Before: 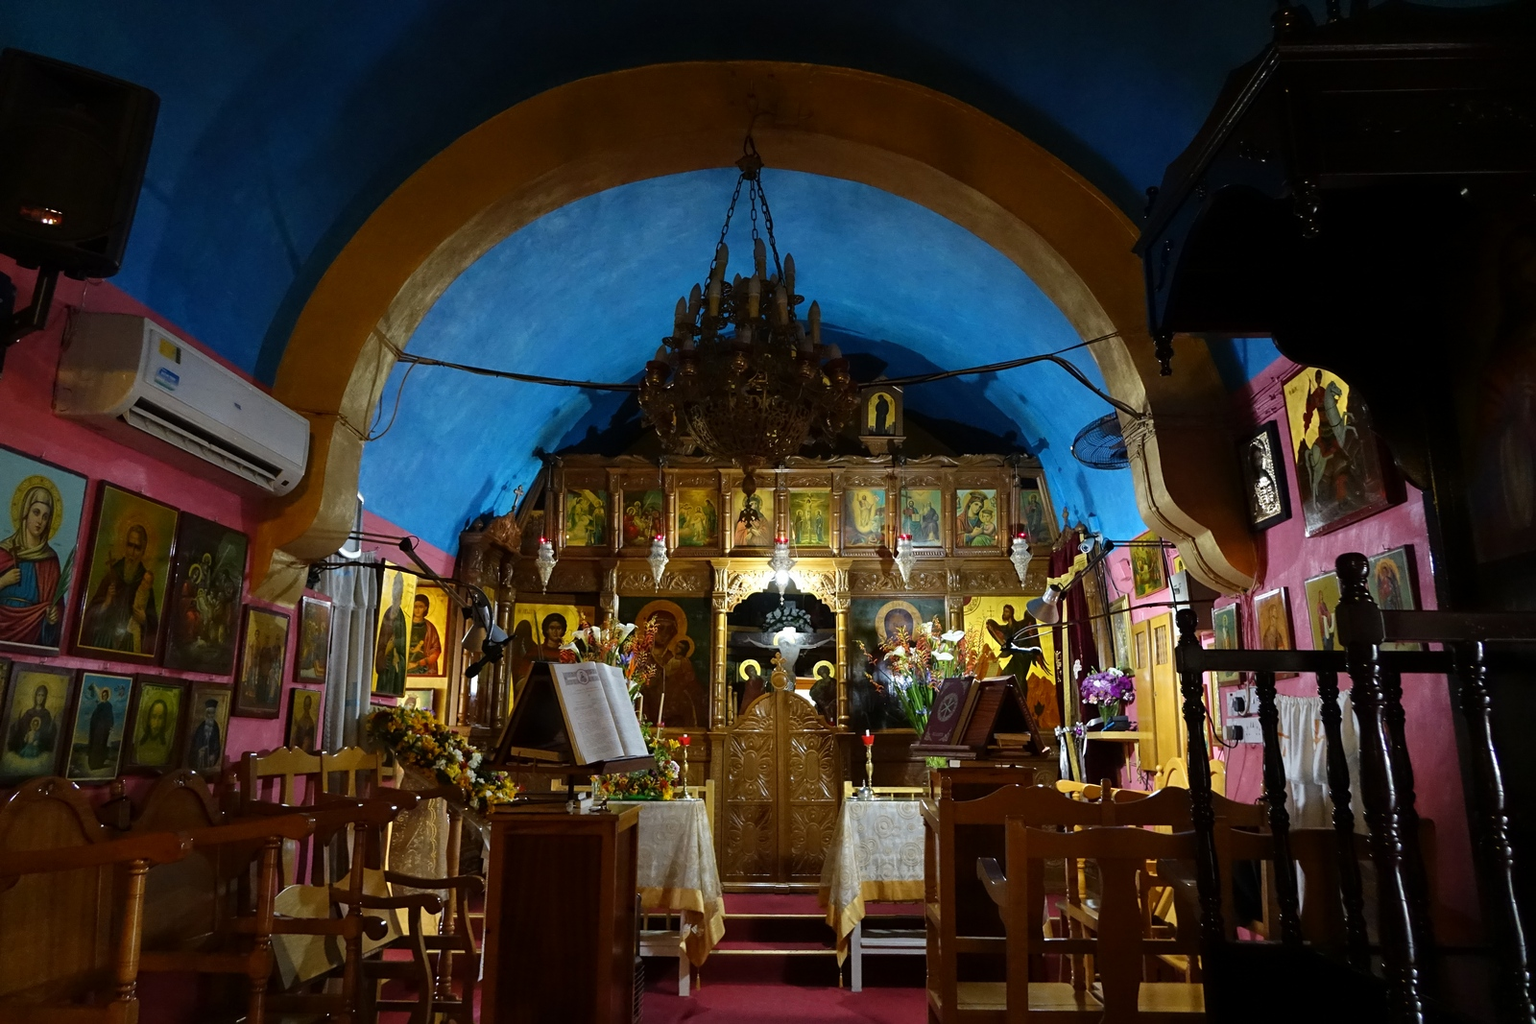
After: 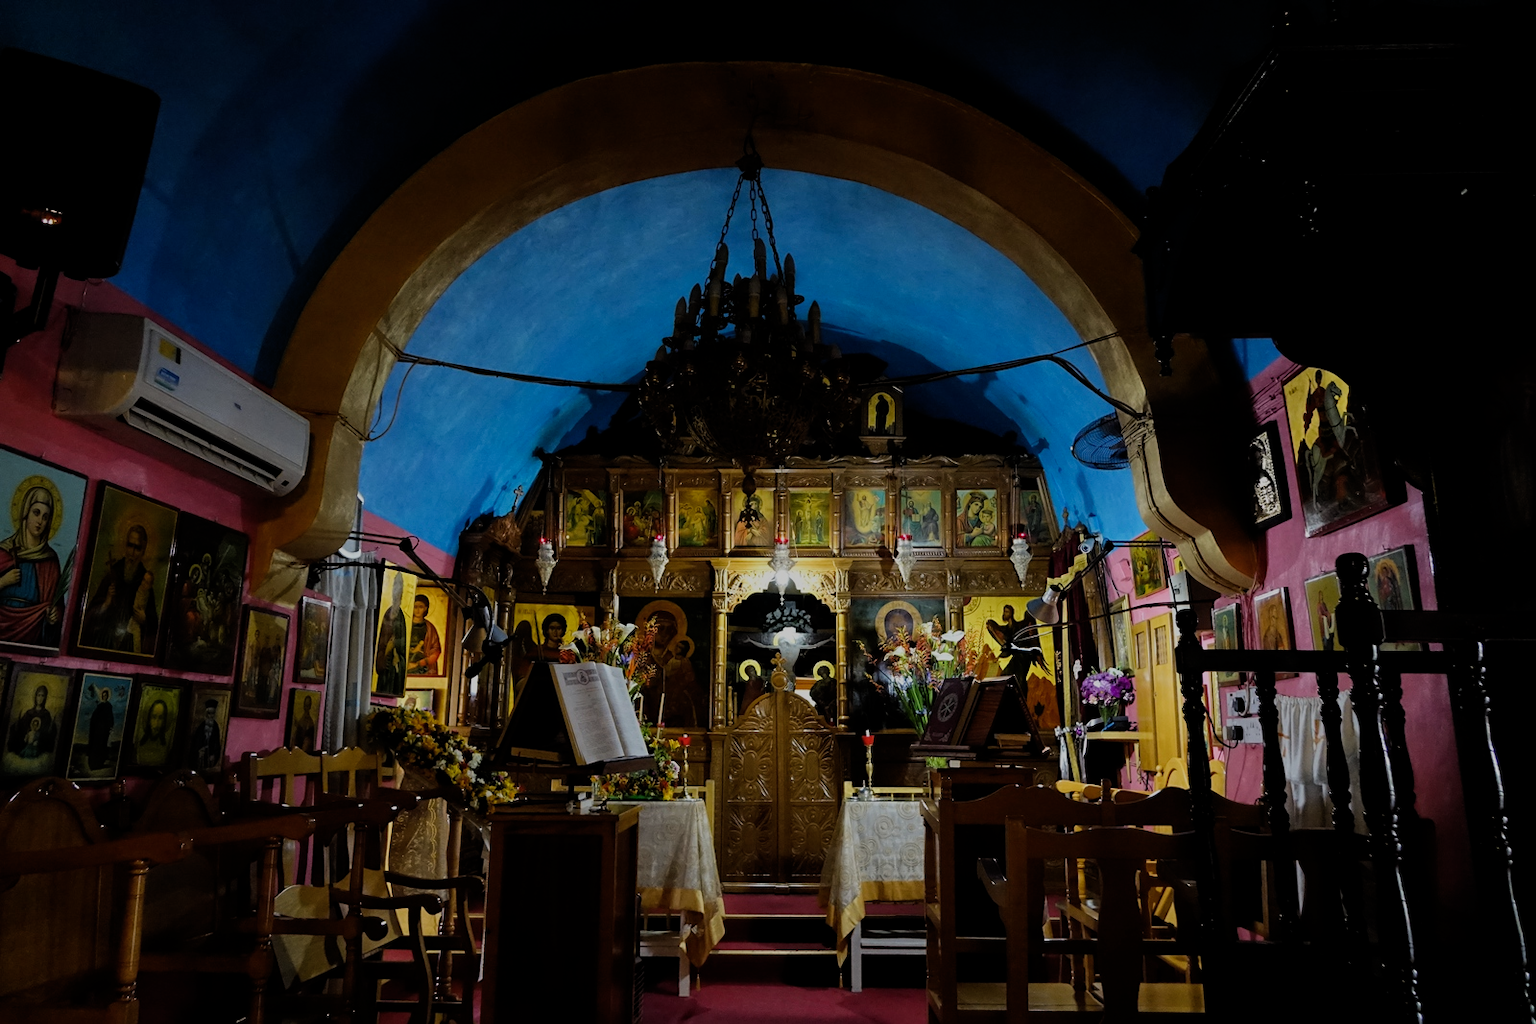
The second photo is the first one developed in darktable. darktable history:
color balance rgb: shadows lift › chroma 1.341%, shadows lift › hue 260.9°, highlights gain › luminance 17.777%, perceptual saturation grading › global saturation 10.465%, contrast -10.173%
filmic rgb: middle gray luminance 28.85%, black relative exposure -10.31 EV, white relative exposure 5.48 EV, threshold 5.94 EV, target black luminance 0%, hardness 3.97, latitude 1.83%, contrast 1.127, highlights saturation mix 5.12%, shadows ↔ highlights balance 15.39%, add noise in highlights 0.001, color science v3 (2019), use custom middle-gray values true, contrast in highlights soft, enable highlight reconstruction true
